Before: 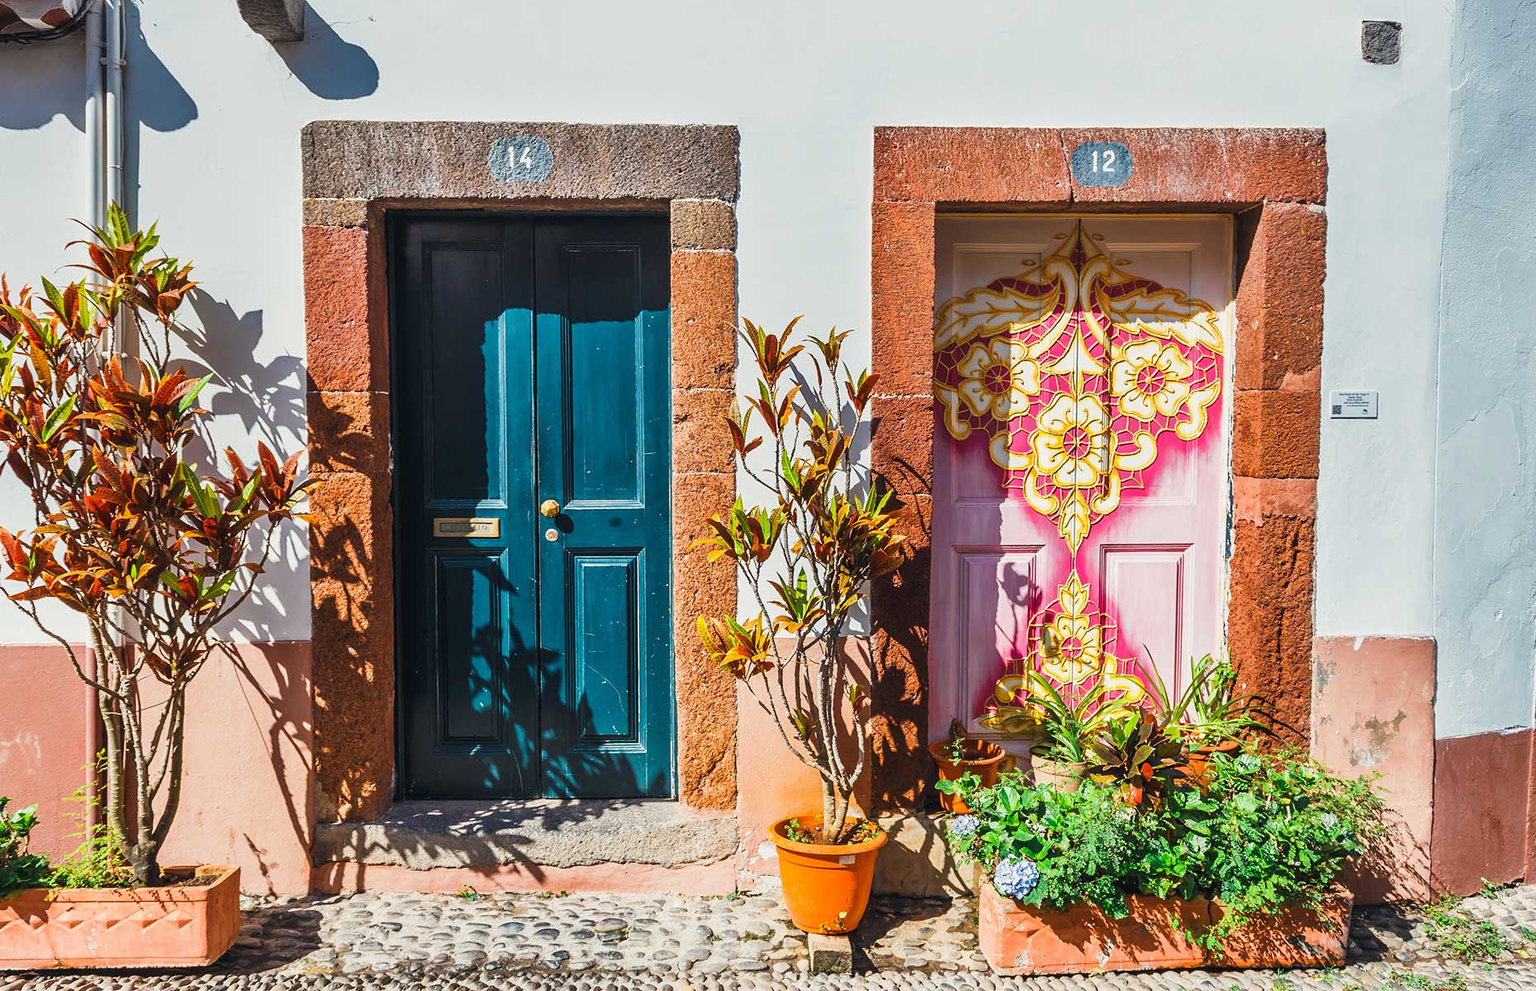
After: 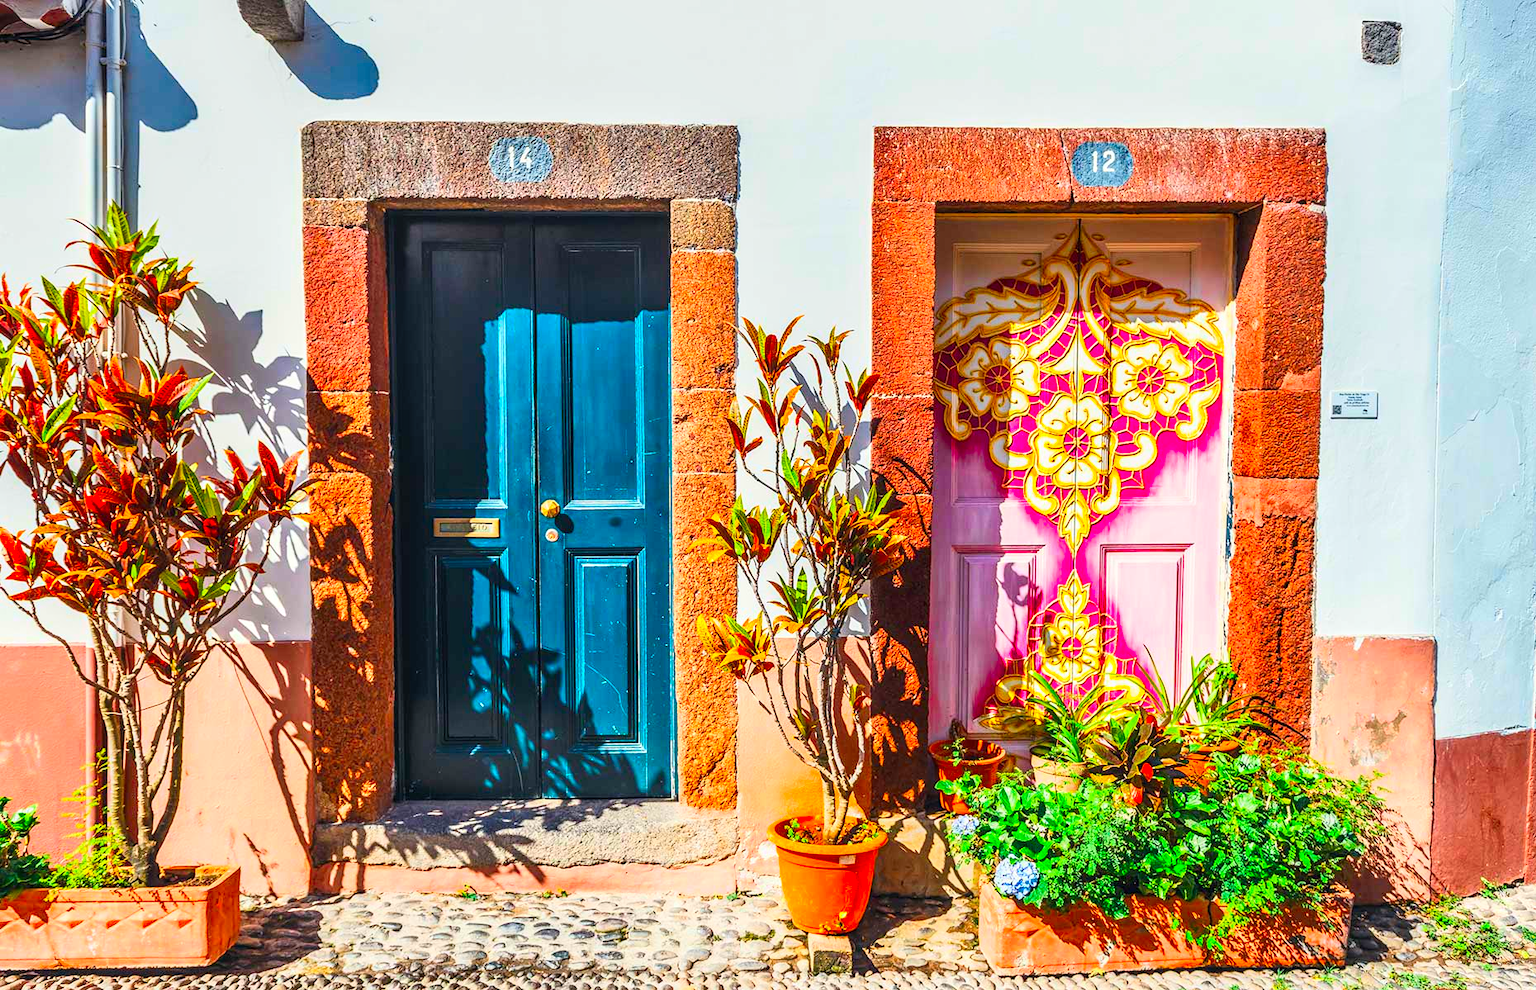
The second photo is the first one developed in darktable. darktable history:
exposure: exposure -0.044 EV, compensate highlight preservation false
local contrast: detail 130%
contrast brightness saturation: contrast 0.203, brightness 0.198, saturation 0.809
